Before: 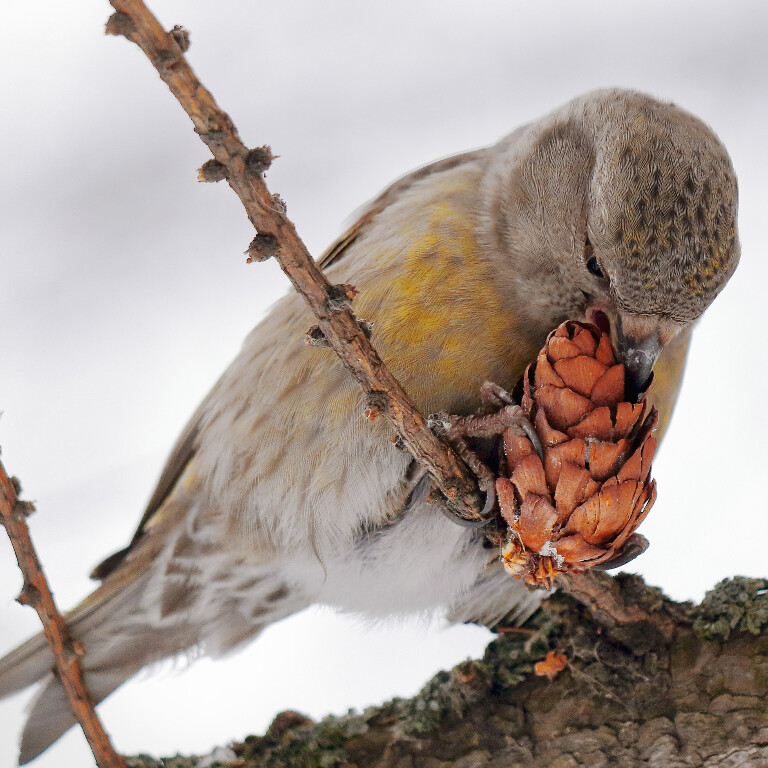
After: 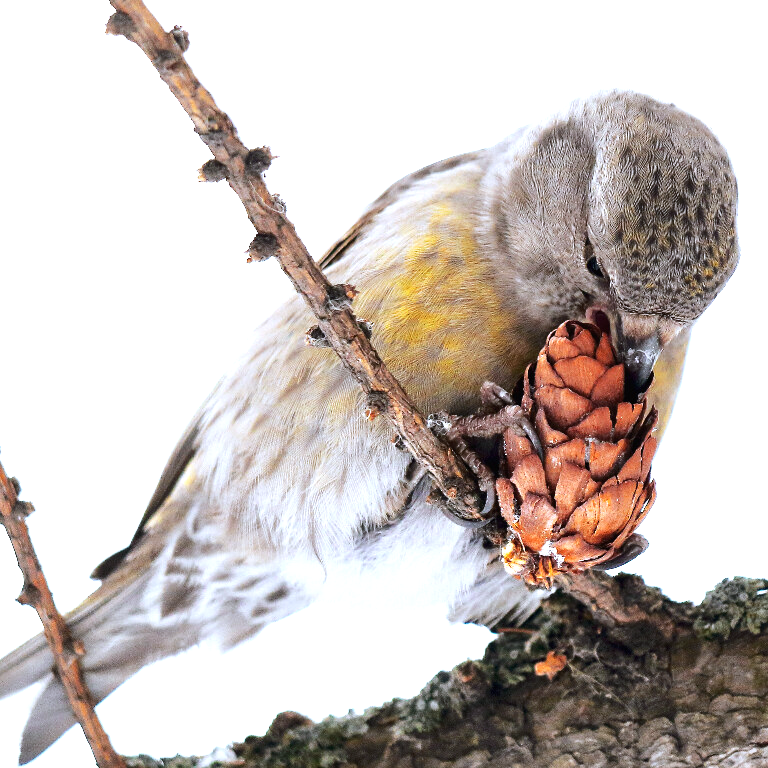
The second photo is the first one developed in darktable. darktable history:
exposure: black level correction 0, exposure 0.5 EV, compensate highlight preservation false
white balance: red 0.931, blue 1.11
tone equalizer: -8 EV -0.75 EV, -7 EV -0.7 EV, -6 EV -0.6 EV, -5 EV -0.4 EV, -3 EV 0.4 EV, -2 EV 0.6 EV, -1 EV 0.7 EV, +0 EV 0.75 EV, edges refinement/feathering 500, mask exposure compensation -1.57 EV, preserve details no
